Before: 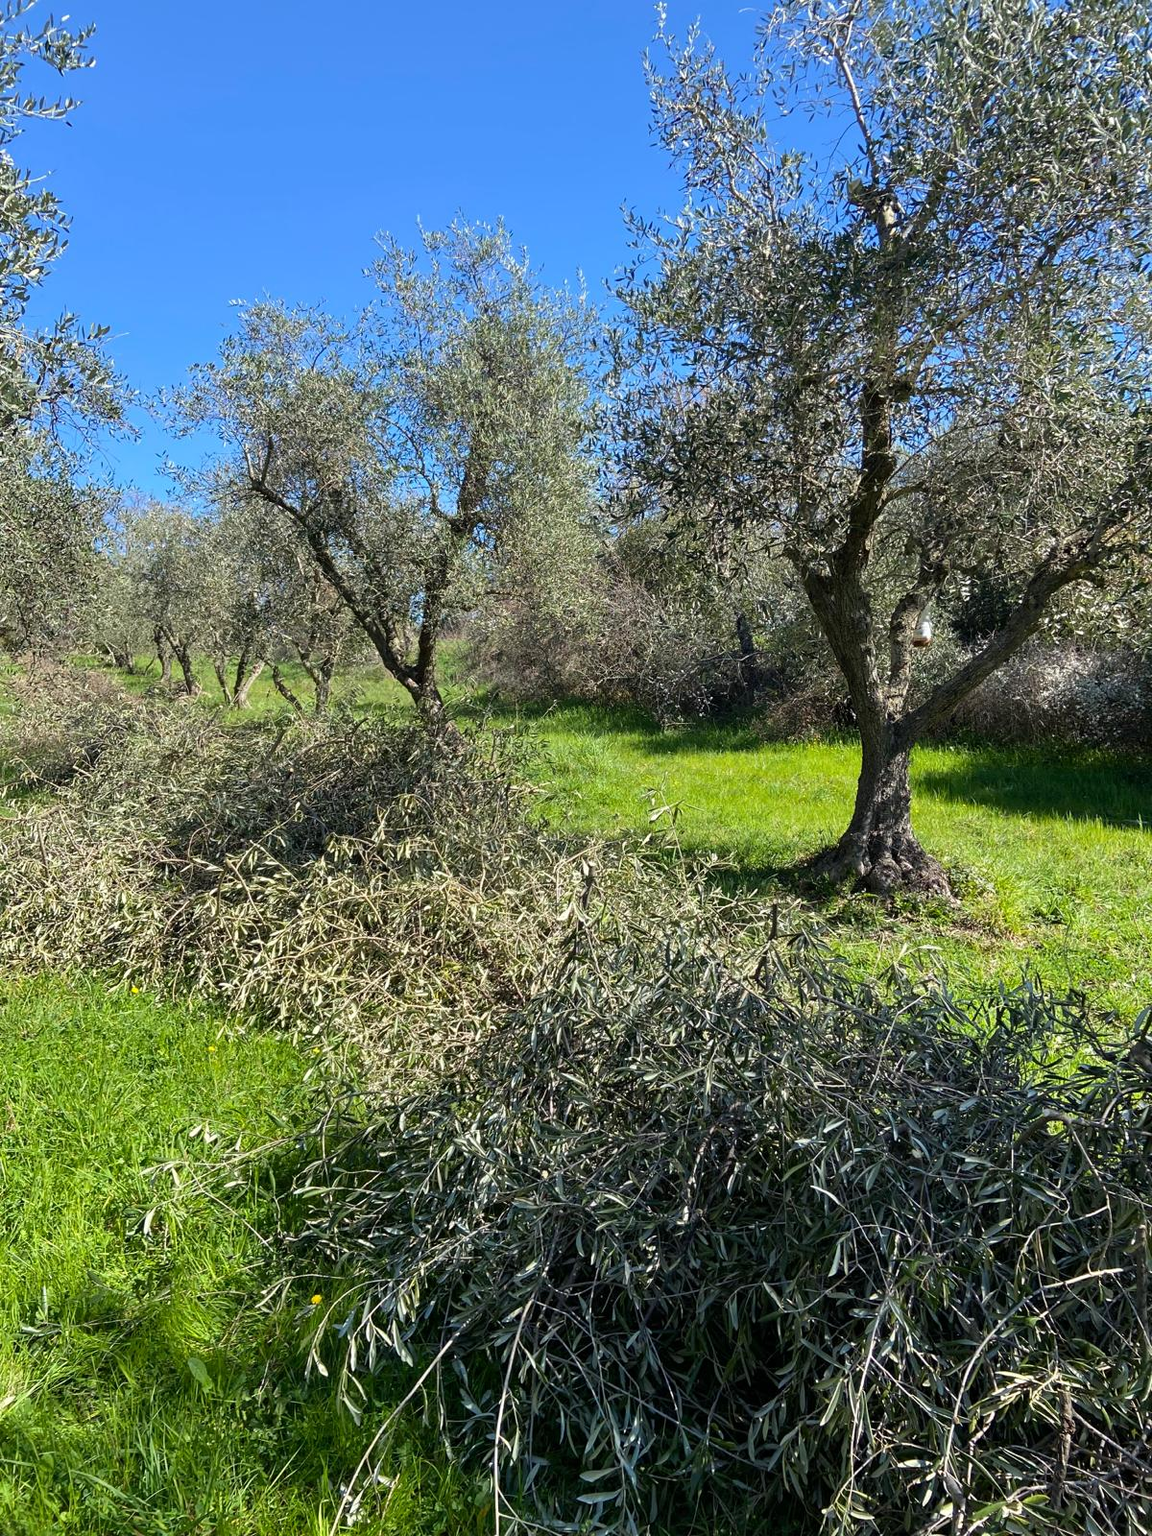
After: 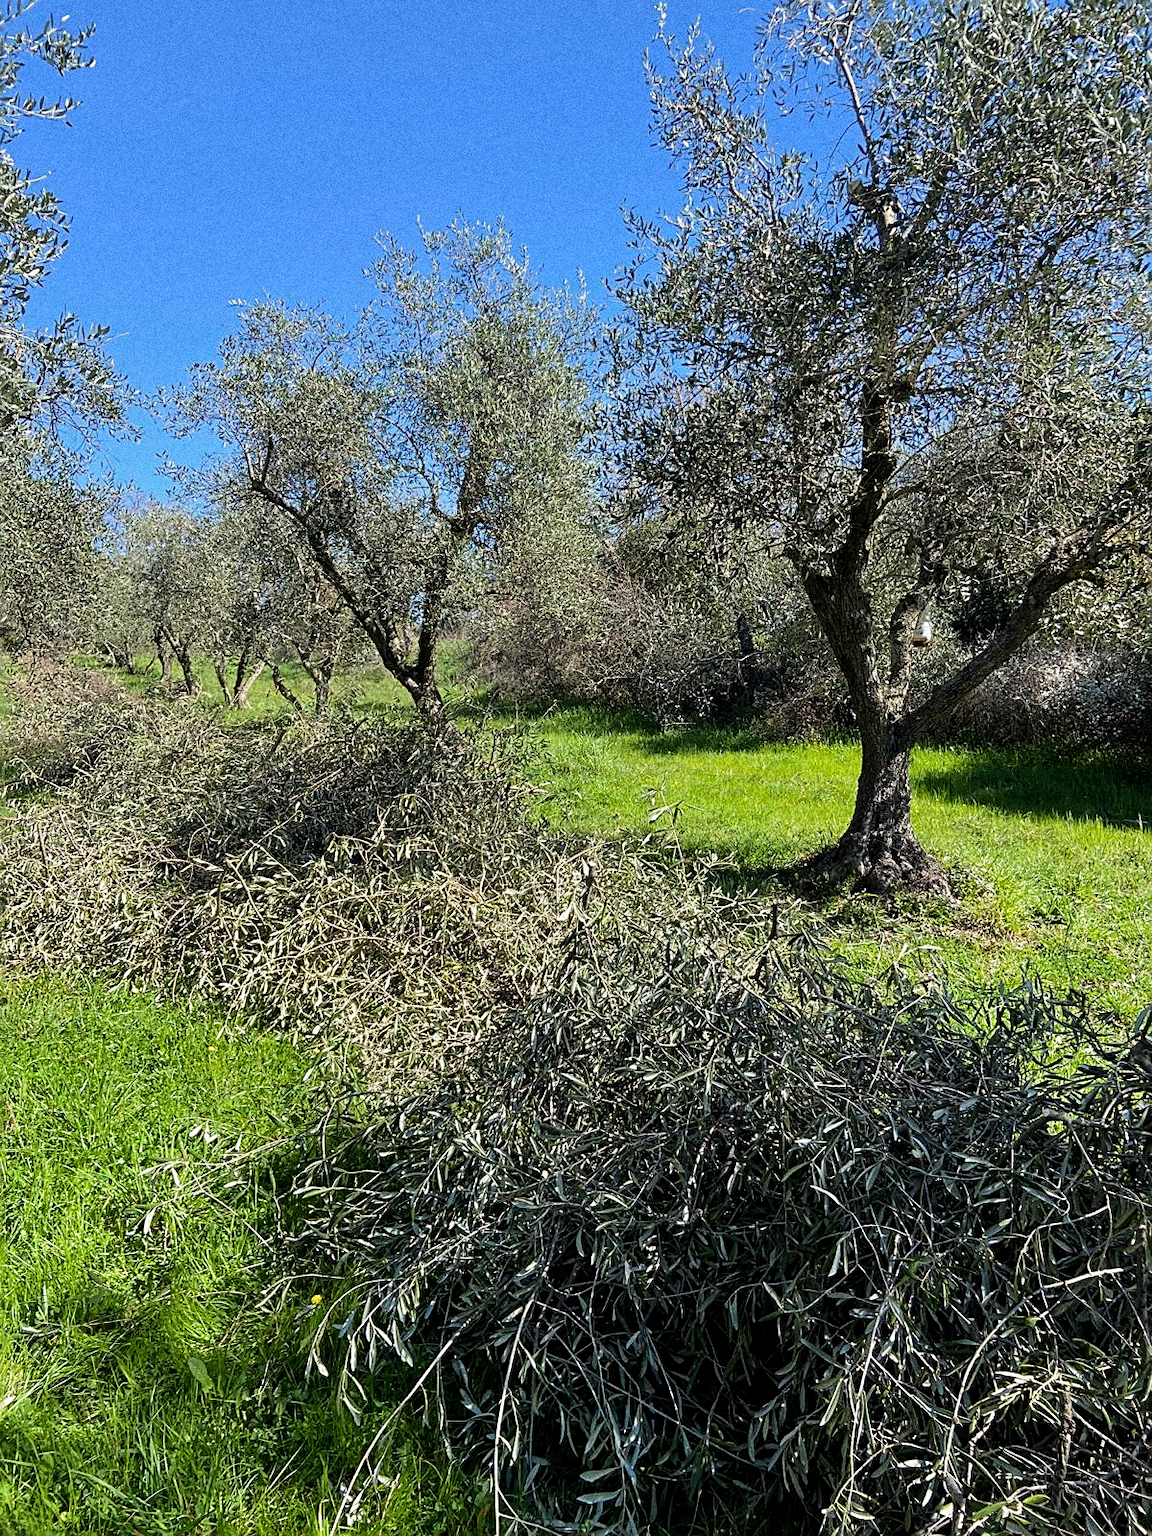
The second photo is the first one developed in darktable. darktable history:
filmic rgb: middle gray luminance 18.42%, black relative exposure -11.45 EV, white relative exposure 2.55 EV, threshold 6 EV, target black luminance 0%, hardness 8.41, latitude 99%, contrast 1.084, shadows ↔ highlights balance 0.505%, add noise in highlights 0, preserve chrominance max RGB, color science v3 (2019), use custom middle-gray values true, iterations of high-quality reconstruction 0, contrast in highlights soft, enable highlight reconstruction true
sharpen: on, module defaults
grain: coarseness 0.09 ISO, strength 40%
